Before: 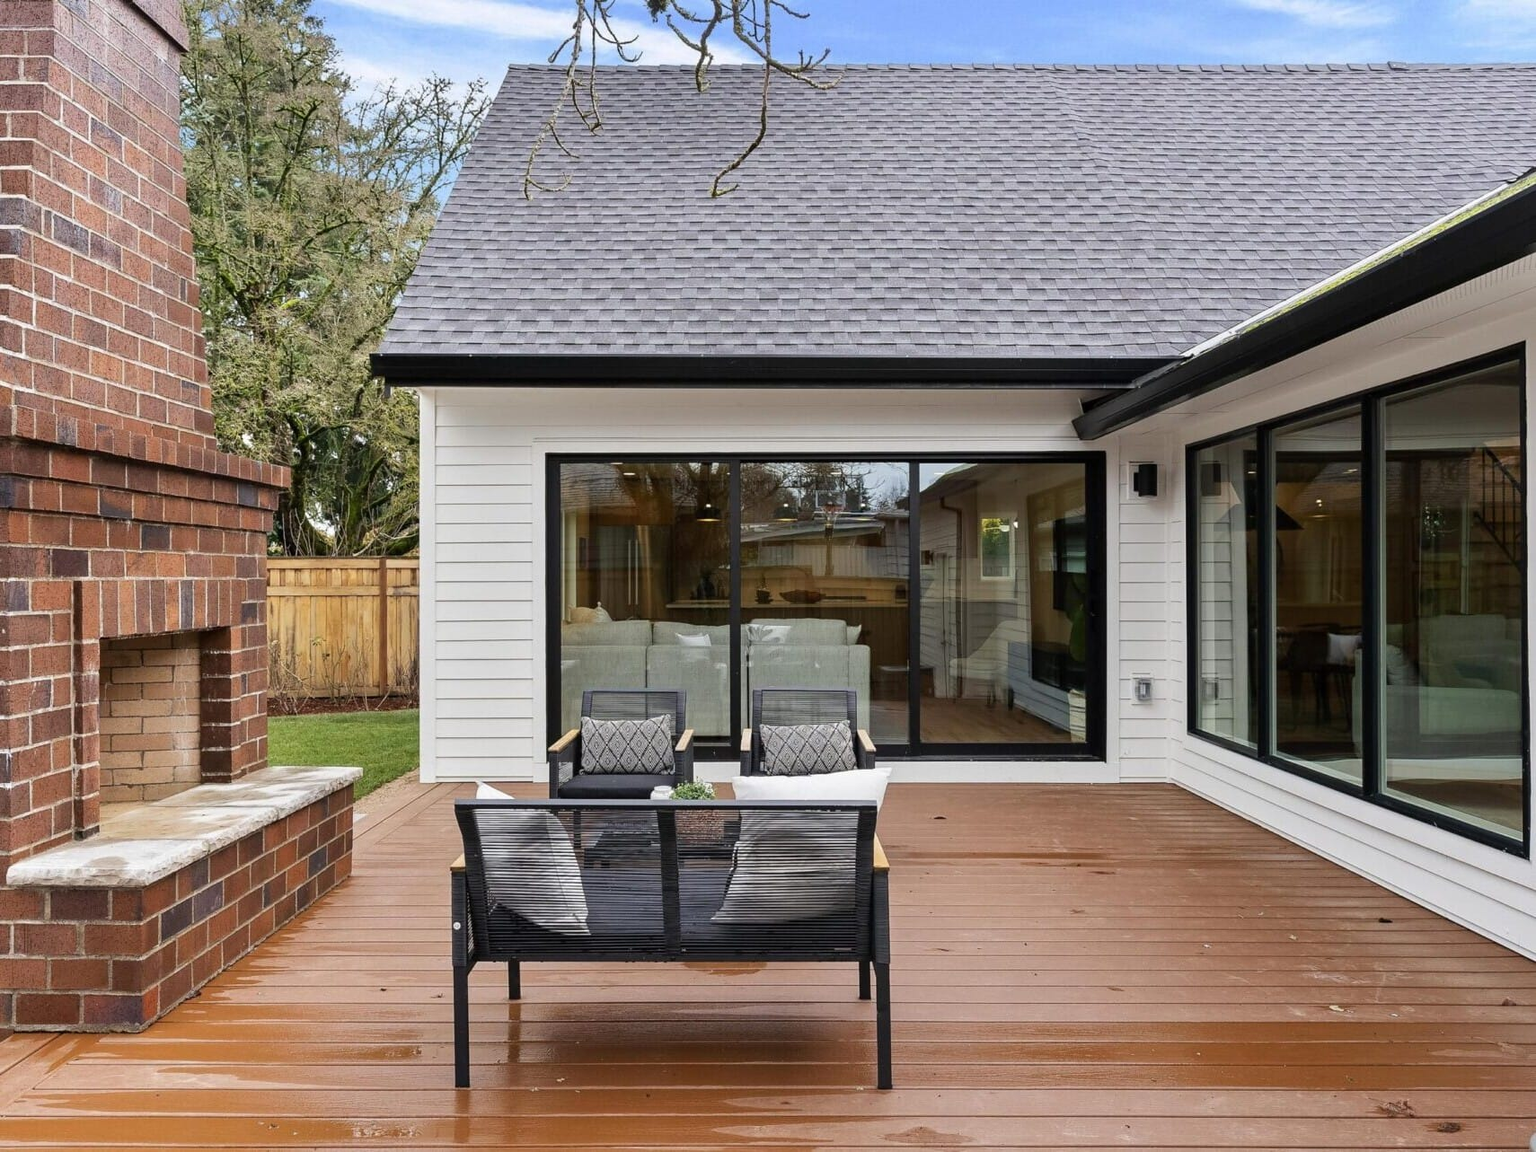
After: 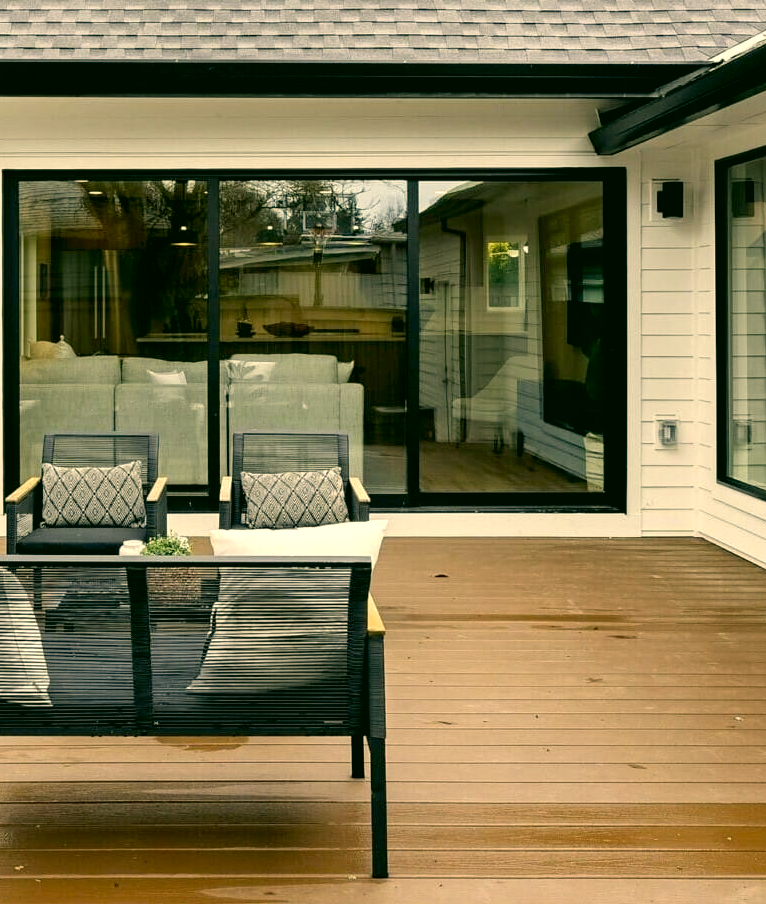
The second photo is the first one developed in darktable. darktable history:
crop: left 35.419%, top 26.12%, right 19.757%, bottom 3.396%
contrast brightness saturation: saturation -0.098
tone equalizer: -8 EV -0.391 EV, -7 EV -0.426 EV, -6 EV -0.299 EV, -5 EV -0.22 EV, -3 EV 0.241 EV, -2 EV 0.358 EV, -1 EV 0.387 EV, +0 EV 0.422 EV
color correction: highlights a* 4.81, highlights b* 24.48, shadows a* -15.62, shadows b* 3.88
exposure: black level correction 0.009, compensate exposure bias true, compensate highlight preservation false
